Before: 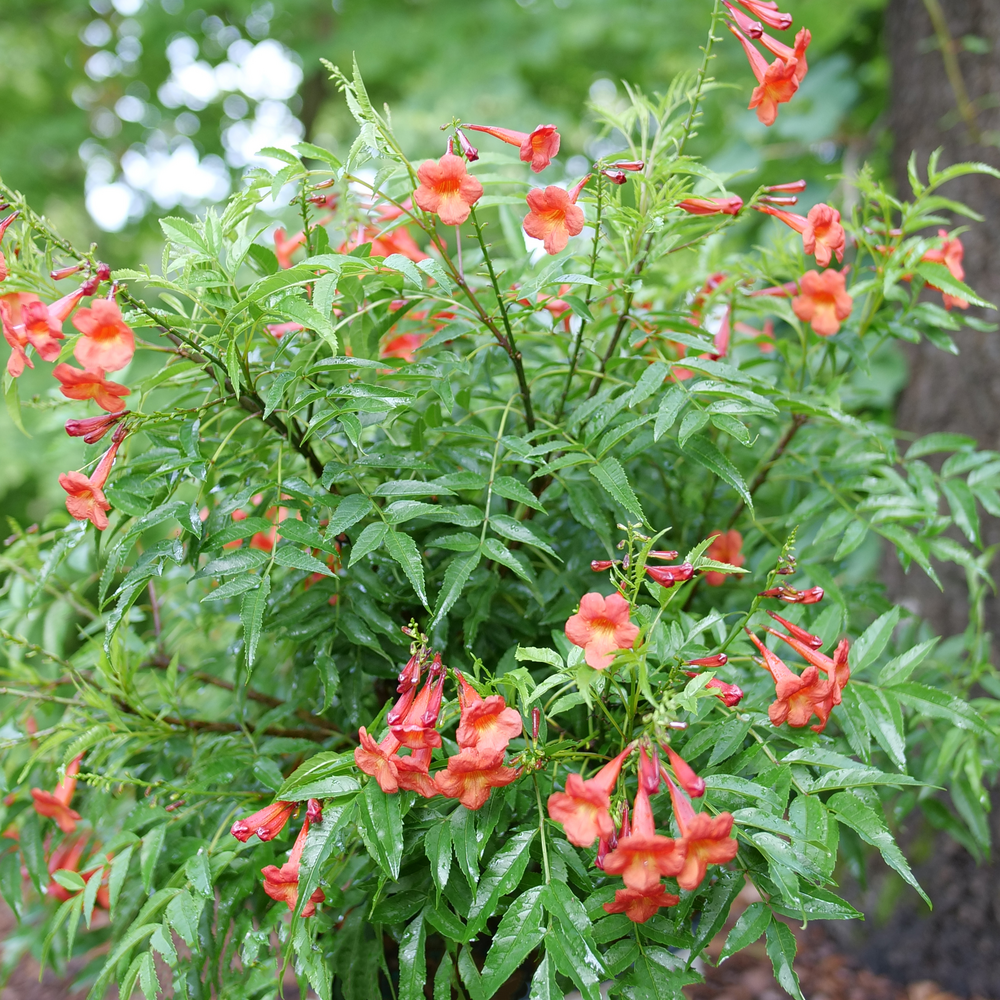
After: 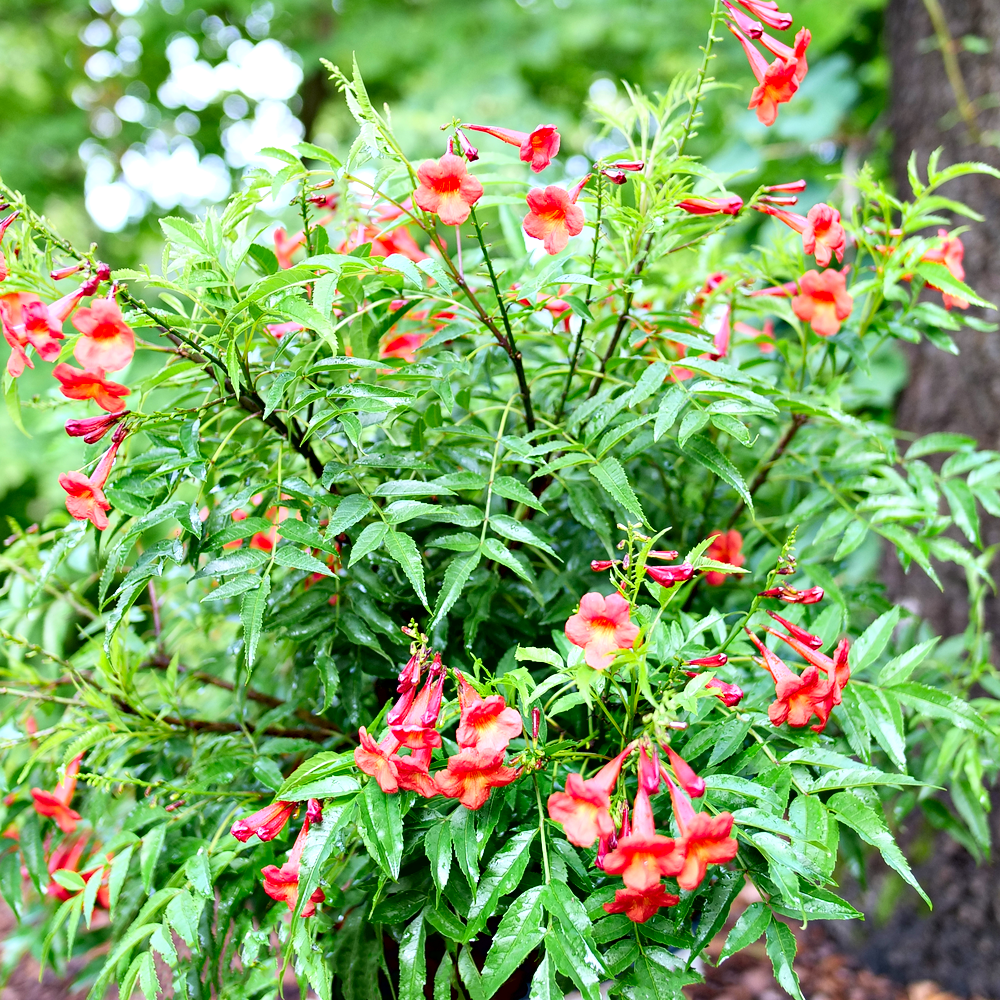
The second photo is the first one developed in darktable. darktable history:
contrast equalizer: y [[0.6 ×6], [0.55 ×6], [0 ×6], [0 ×6], [0 ×6]]
contrast brightness saturation: contrast 0.201, brightness 0.166, saturation 0.229
